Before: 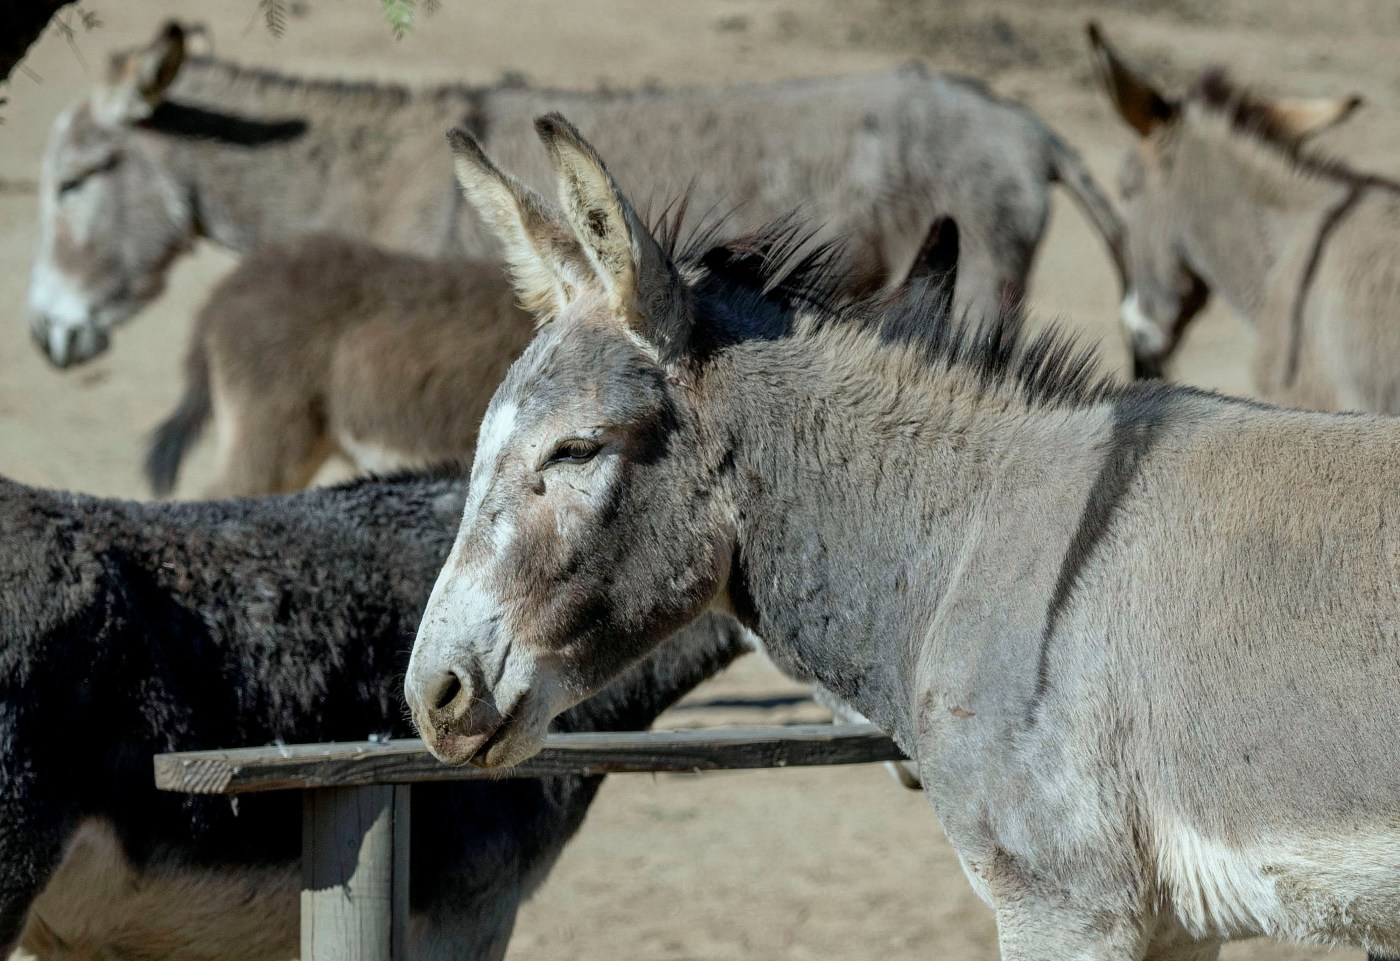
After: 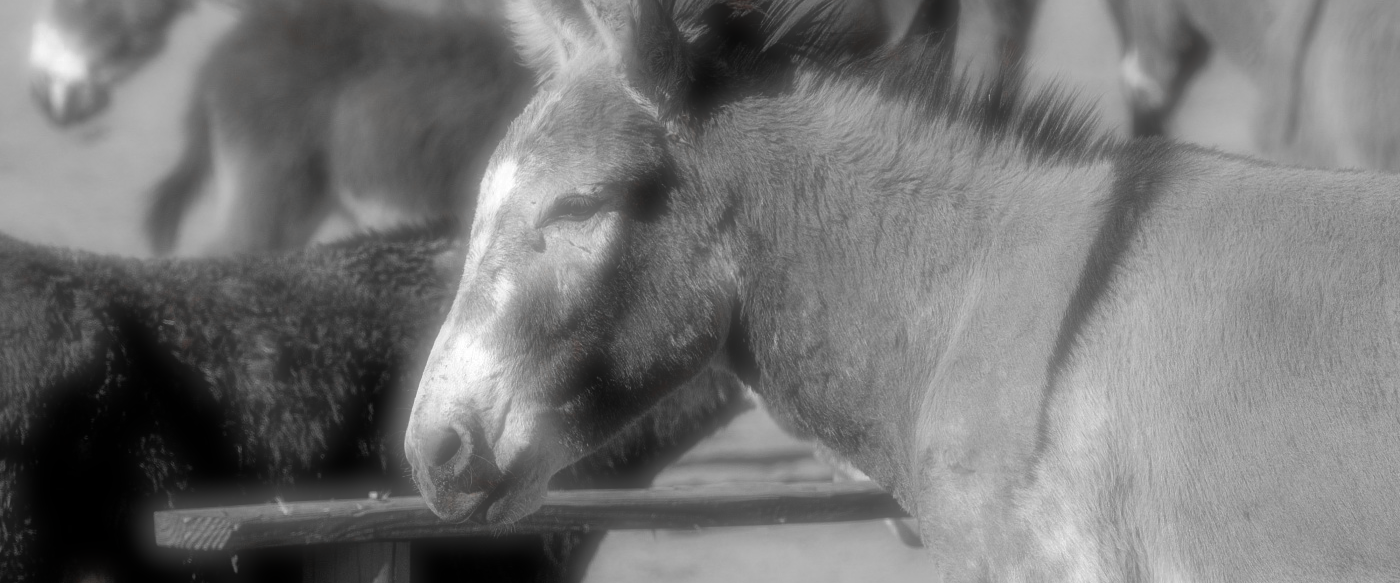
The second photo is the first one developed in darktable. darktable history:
crop and rotate: top 25.357%, bottom 13.942%
color zones: curves: ch0 [(0, 0.352) (0.143, 0.407) (0.286, 0.386) (0.429, 0.431) (0.571, 0.829) (0.714, 0.853) (0.857, 0.833) (1, 0.352)]; ch1 [(0, 0.604) (0.072, 0.726) (0.096, 0.608) (0.205, 0.007) (0.571, -0.006) (0.839, -0.013) (0.857, -0.012) (1, 0.604)]
soften: on, module defaults
white balance: red 1, blue 1
